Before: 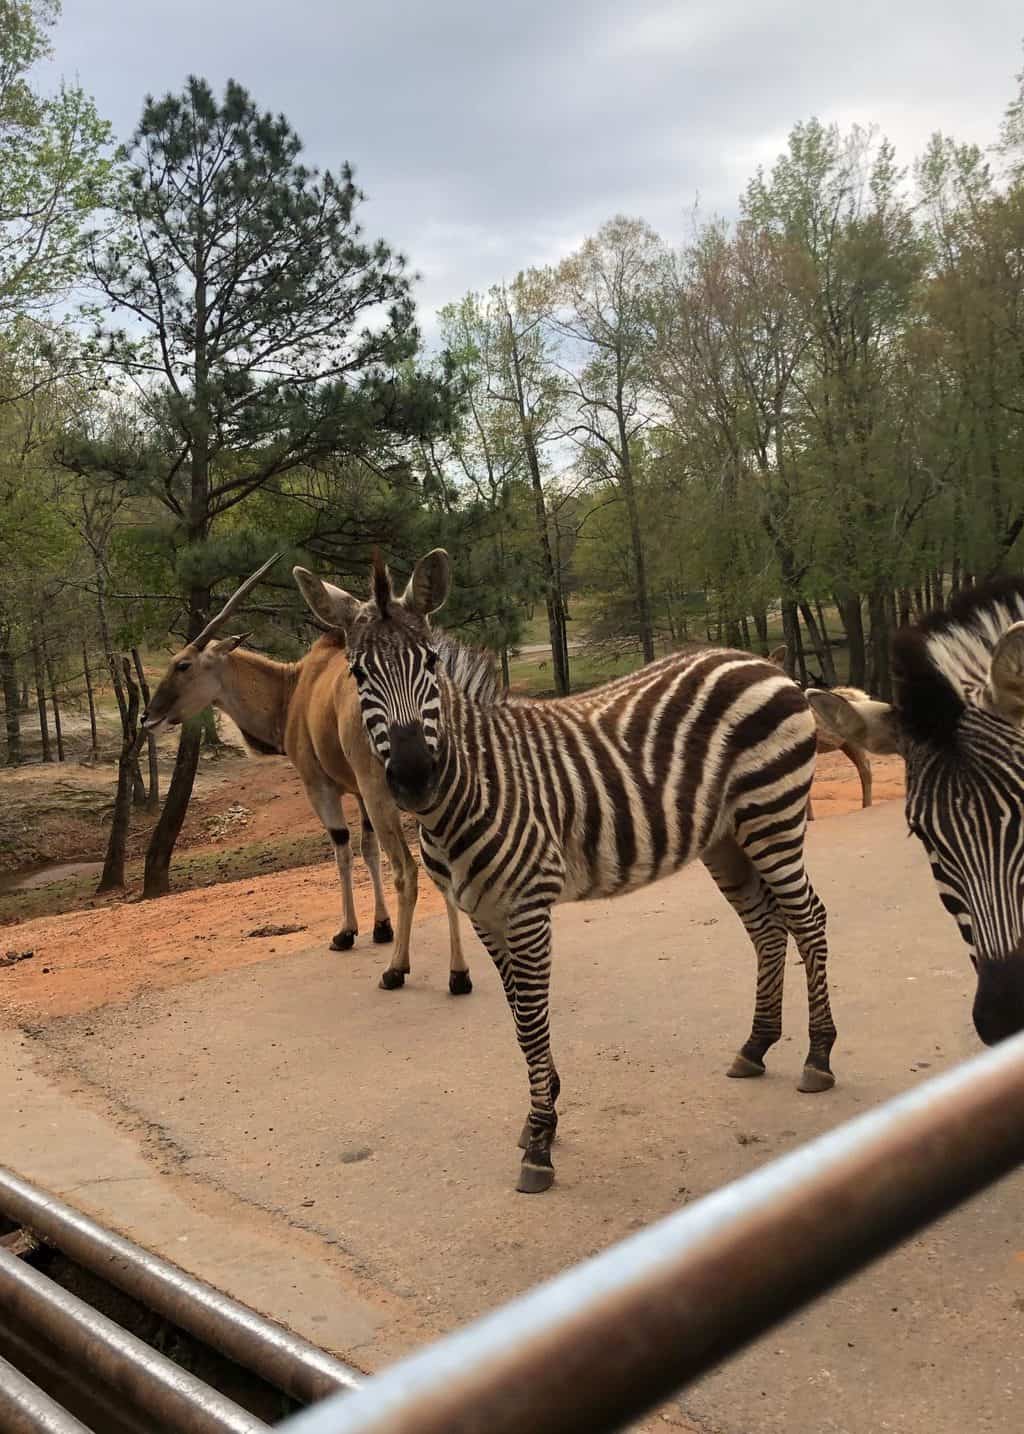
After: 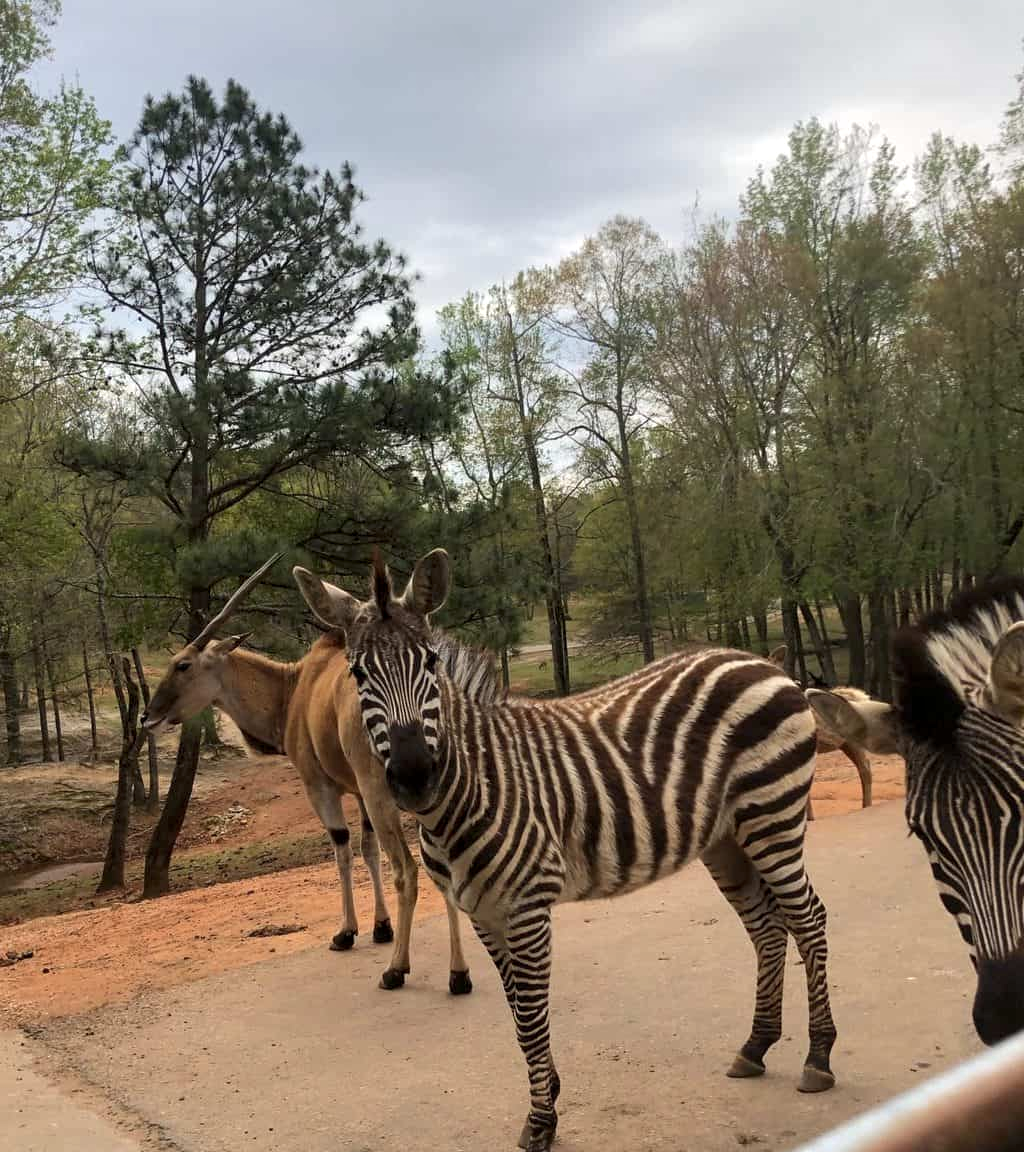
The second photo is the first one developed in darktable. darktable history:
crop: bottom 19.624%
local contrast: highlights 104%, shadows 101%, detail 119%, midtone range 0.2
